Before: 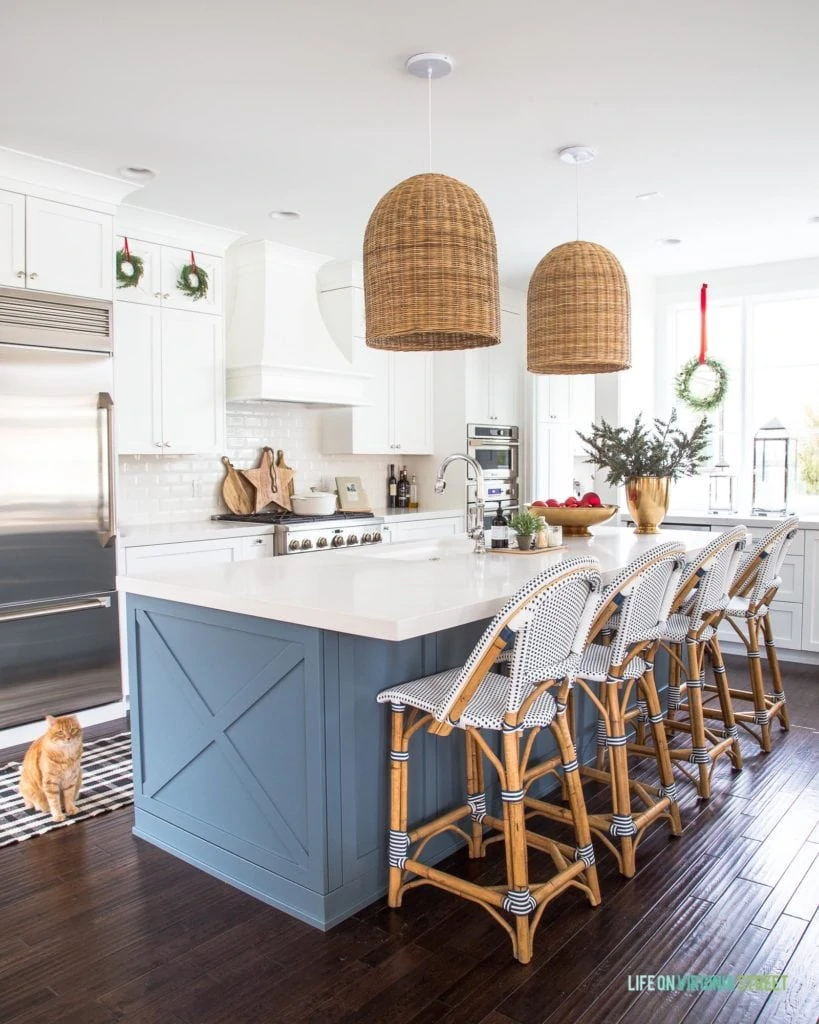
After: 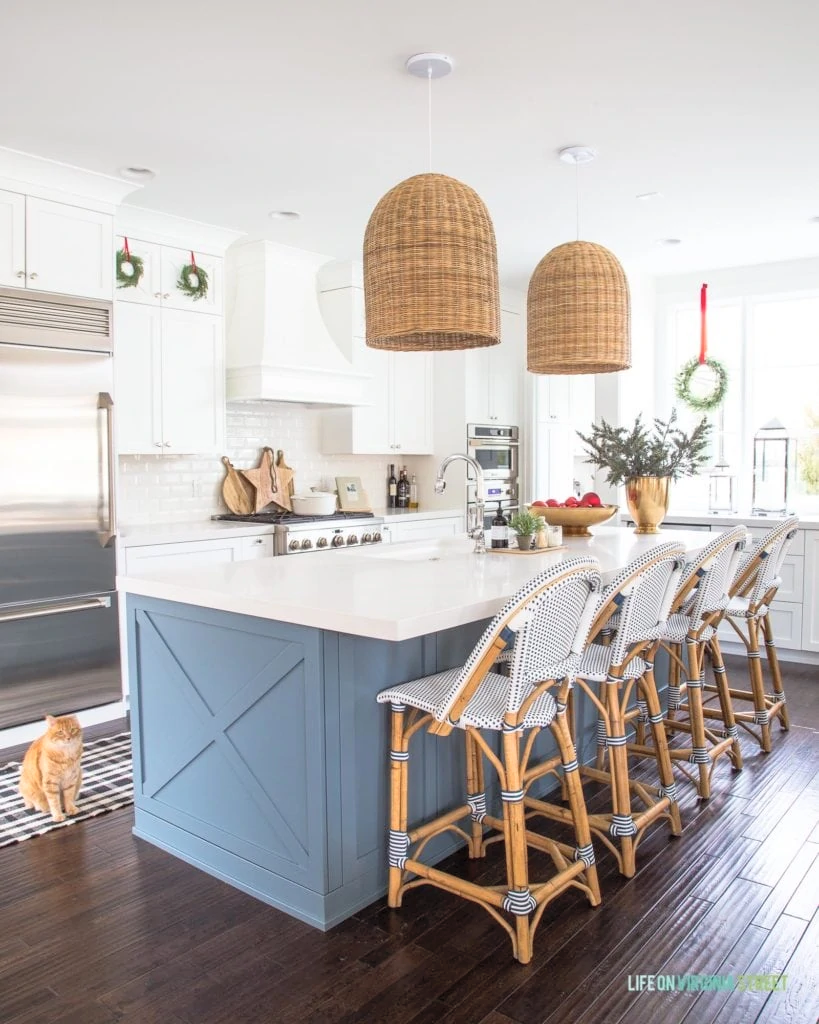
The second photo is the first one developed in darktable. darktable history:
contrast brightness saturation: brightness 0.119
